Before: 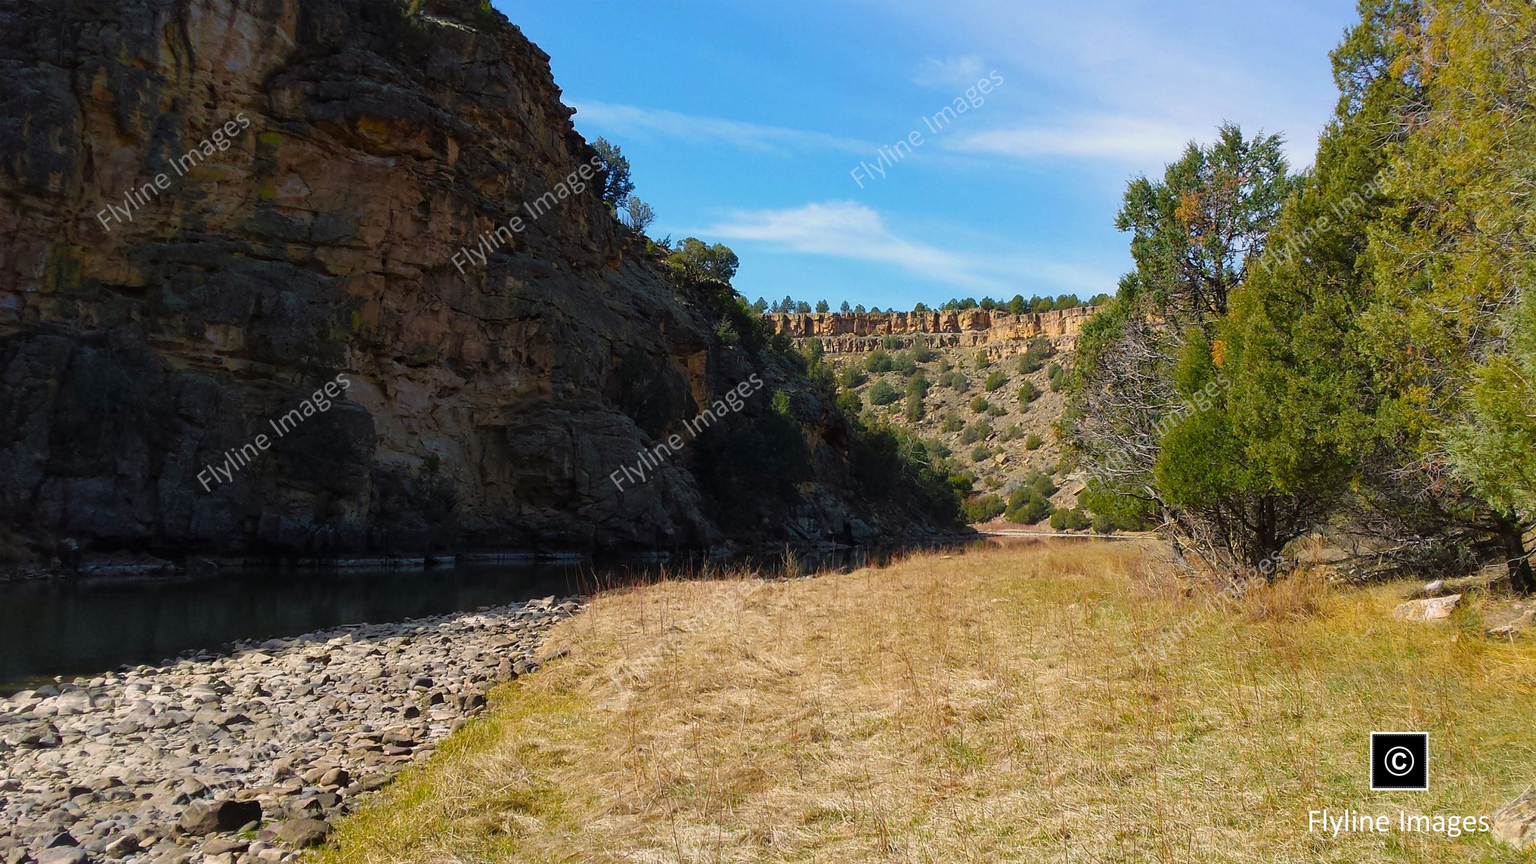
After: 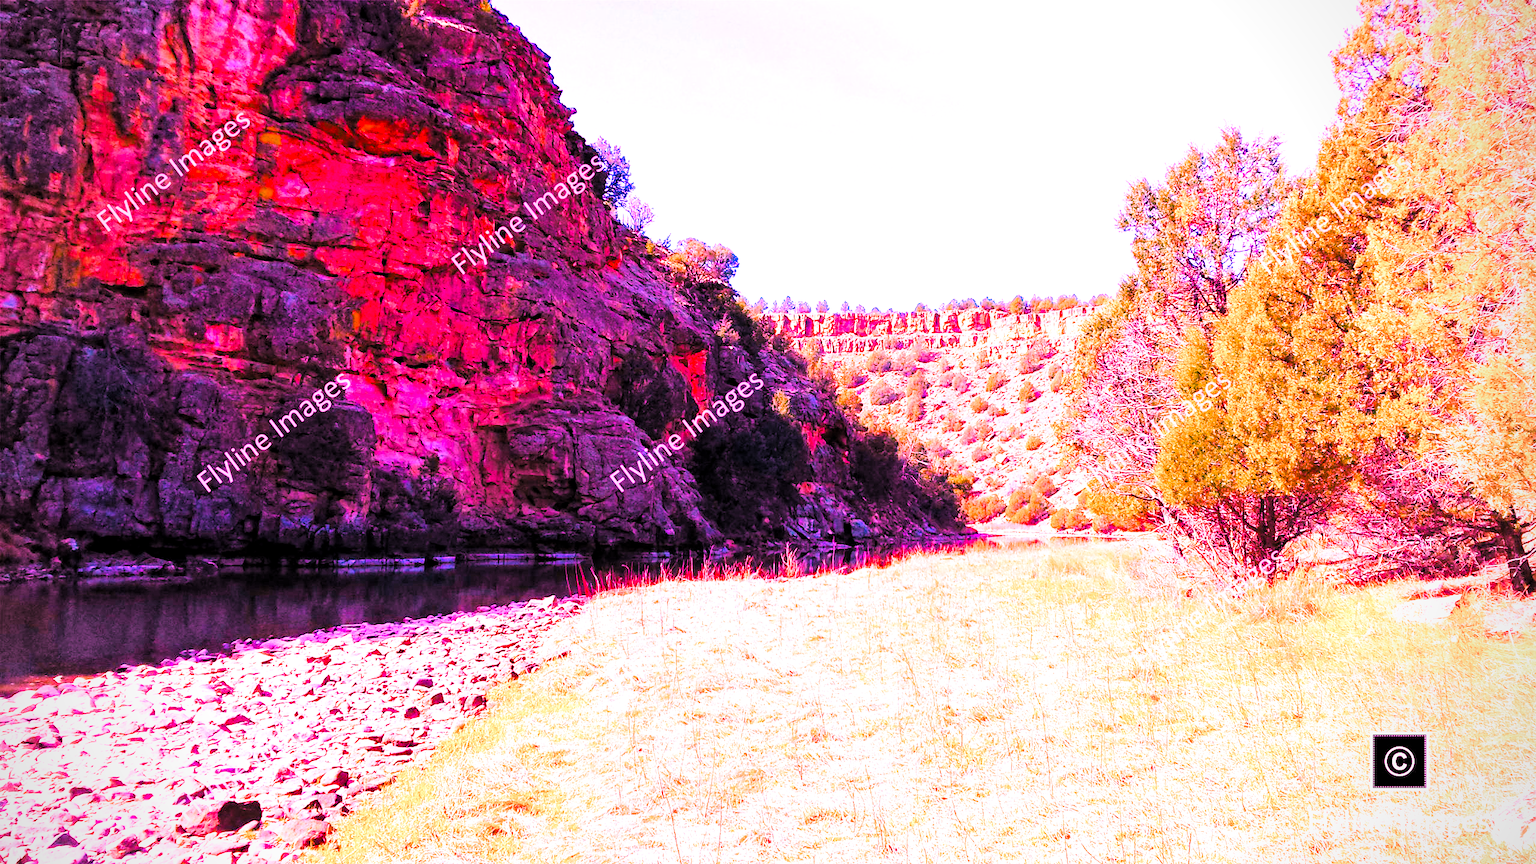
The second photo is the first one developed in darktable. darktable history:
raw chromatic aberrations: on, module defaults
color balance rgb: perceptual saturation grading › global saturation 25%, perceptual brilliance grading › mid-tones 10%, perceptual brilliance grading › shadows 15%, global vibrance 20%
filmic rgb: black relative exposure -7.65 EV, white relative exposure 4.56 EV, hardness 3.61
highlight reconstruction: method reconstruct color, iterations 1, diameter of reconstruction 64 px
hot pixels: on, module defaults
lens correction: scale 1.01, crop 1, focal 85, aperture 2.8, distance 10.02, camera "Canon EOS RP", lens "Canon RF 85mm F2 MACRO IS STM"
raw denoise: x [[0, 0.25, 0.5, 0.75, 1] ×4]
tone equalizer: on, module defaults
white balance: red 2.004, blue 1.654
levels: mode automatic, black 0.023%, white 99.97%, levels [0.062, 0.494, 0.925]
velvia: strength 15% | blend: blend mode lighten, opacity 100%; mask: uniform (no mask)
local contrast: highlights 100%, shadows 100%, detail 120%, midtone range 0.2
contrast brightness saturation: contrast 0.2, brightness 0.16, saturation 0.22
filmic: grey point source 18, black point source -8.65, white point source 2.45, grey point target 18, white point target 100, output power 2.2, latitude stops 2, contrast 1.5, saturation 100, global saturation 100
haze removal: strength 0.29, distance 0.25, compatibility mode true, adaptive false
vibrance: on, module defaults
vignetting: fall-off radius 60.92%
exposure: black level correction -0.002, exposure 1.35 EV, compensate highlight preservation false
